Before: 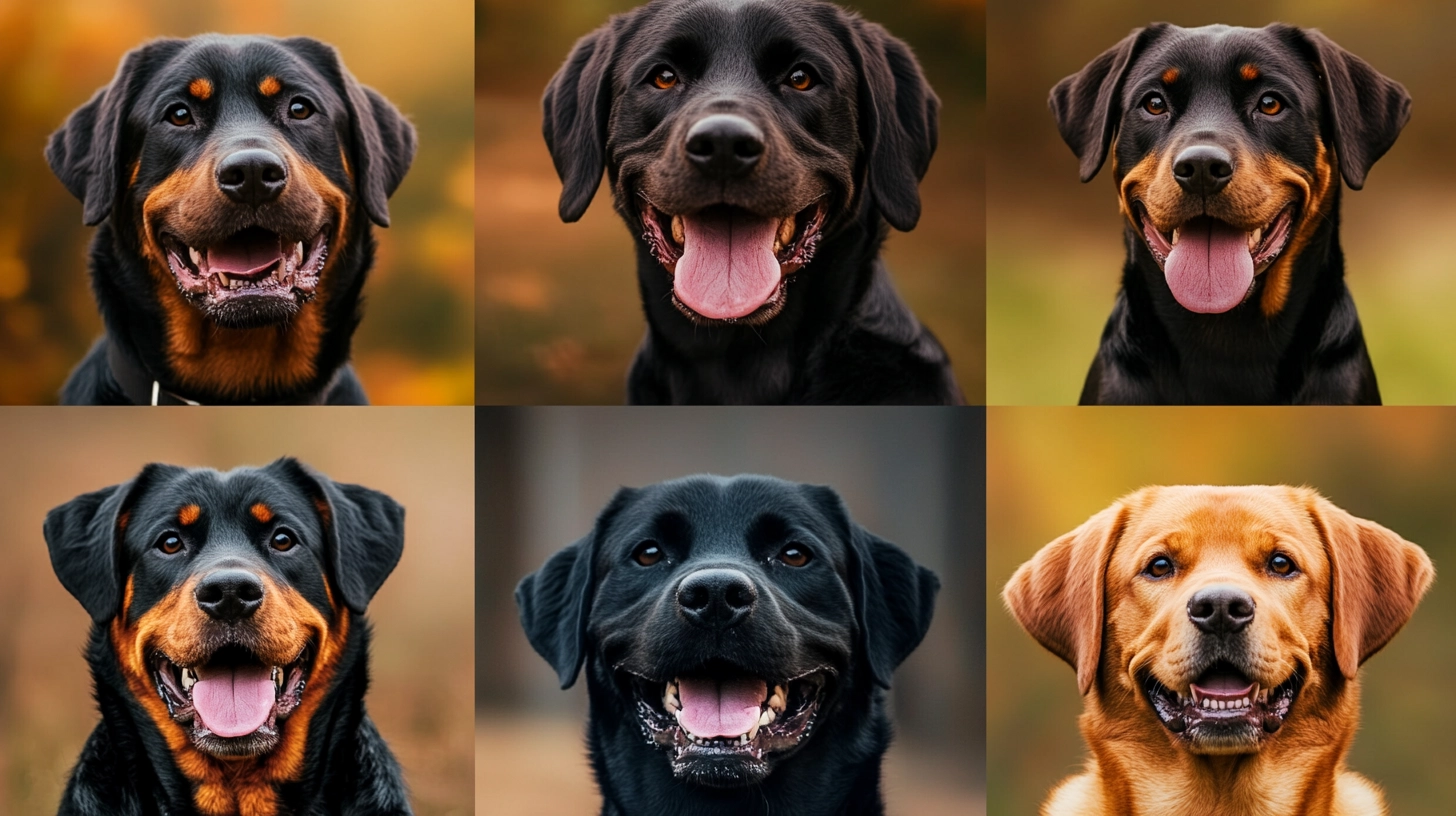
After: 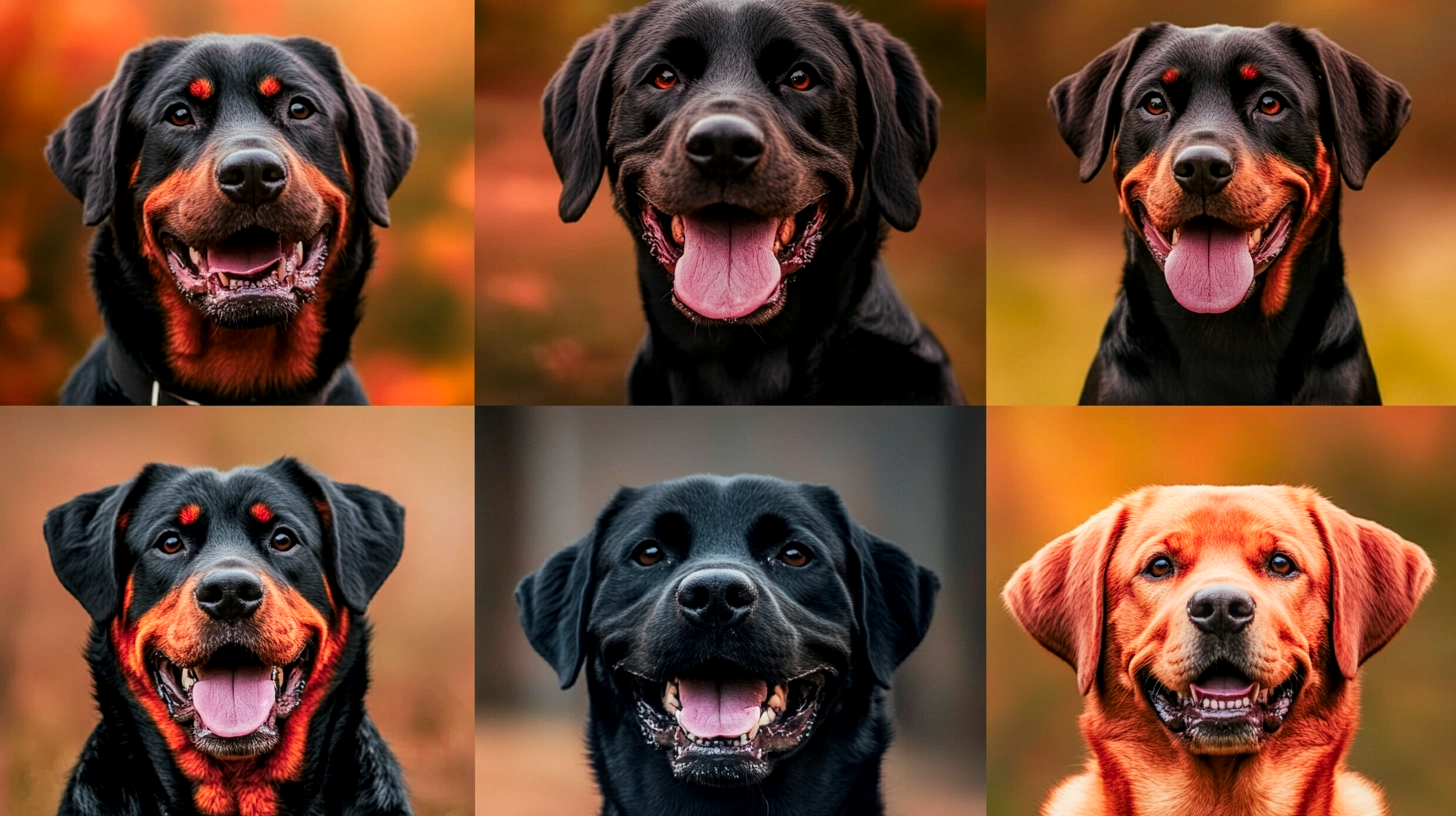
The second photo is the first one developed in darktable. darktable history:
local contrast: on, module defaults
tone equalizer: on, module defaults
color zones: curves: ch1 [(0.24, 0.634) (0.75, 0.5)]; ch2 [(0.253, 0.437) (0.745, 0.491)]
base curve: curves: ch0 [(0, 0) (0.989, 0.992)], preserve colors none
